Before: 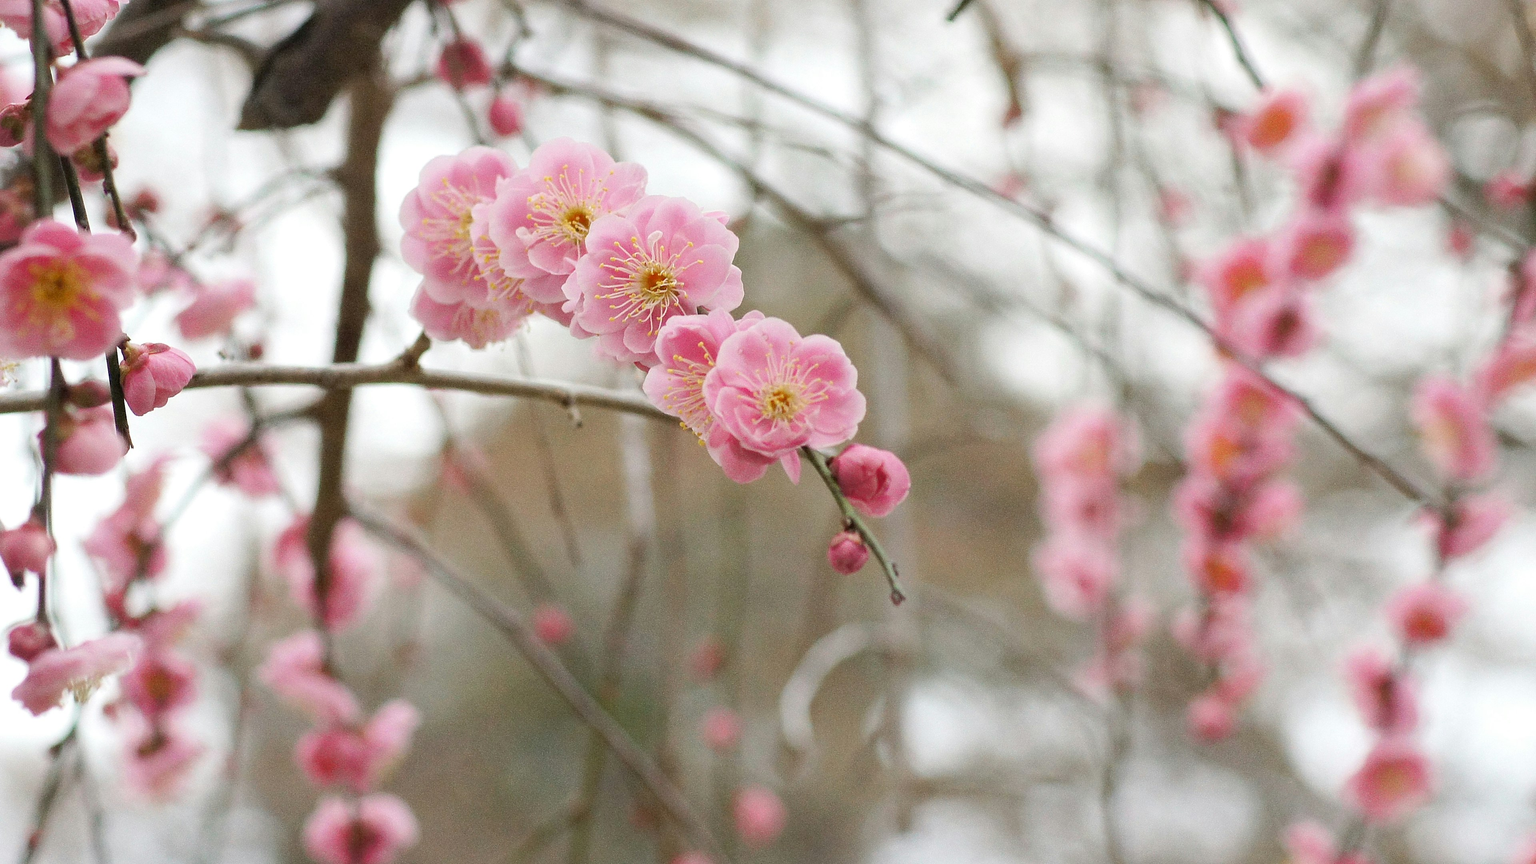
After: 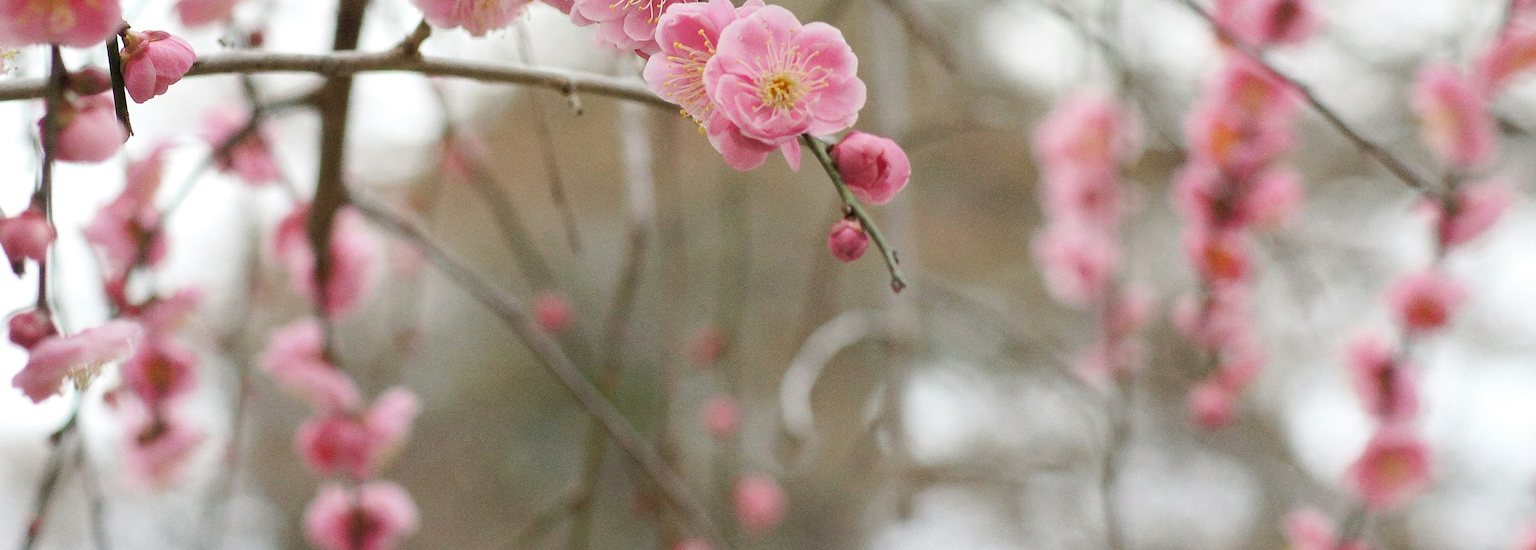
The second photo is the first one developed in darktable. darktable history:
crop and rotate: top 36.225%
